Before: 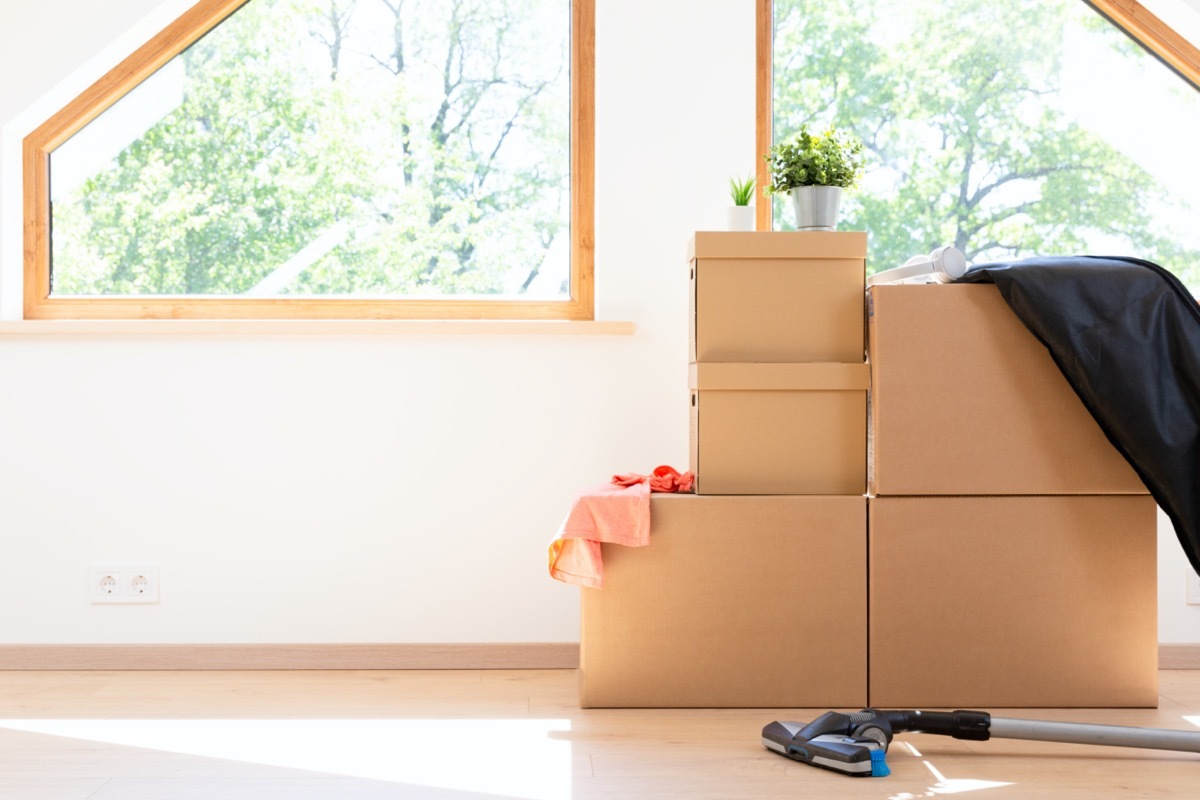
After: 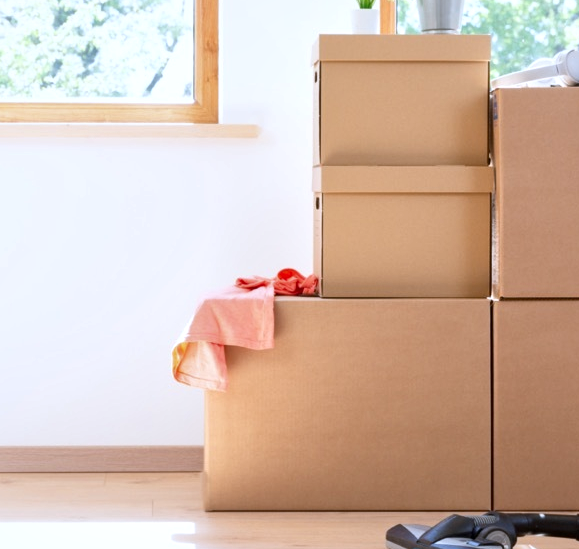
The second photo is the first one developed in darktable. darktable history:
local contrast: mode bilateral grid, contrast 20, coarseness 50, detail 144%, midtone range 0.2
tone equalizer: on, module defaults
color balance: contrast fulcrum 17.78%
white balance: red 0.983, blue 1.036
crop: left 31.379%, top 24.658%, right 20.326%, bottom 6.628%
color correction: highlights a* -0.137, highlights b* -5.91, shadows a* -0.137, shadows b* -0.137
